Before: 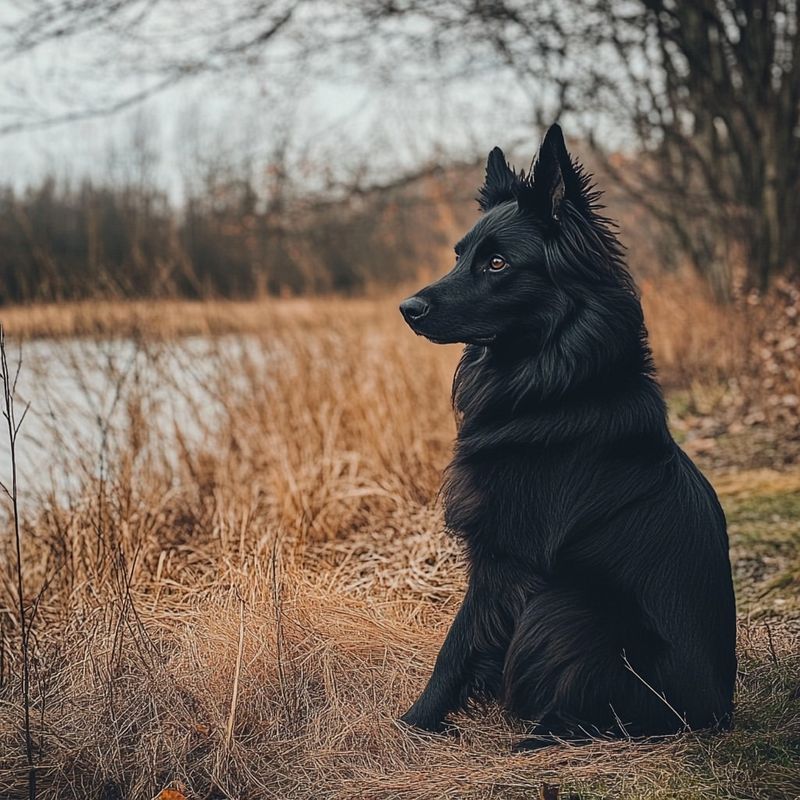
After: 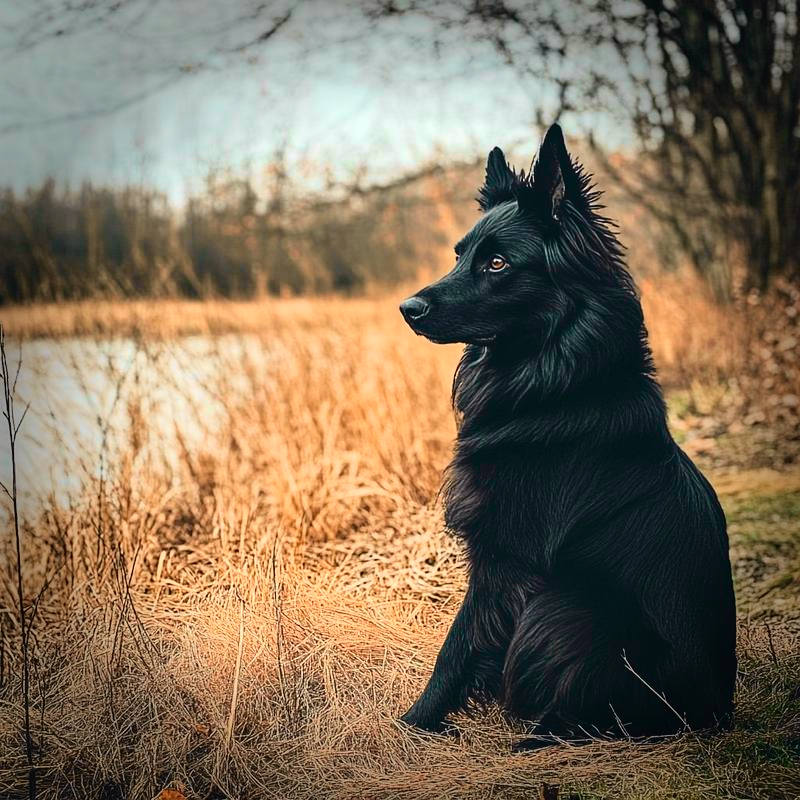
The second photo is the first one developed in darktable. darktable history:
tone curve: curves: ch0 [(0, 0.014) (0.17, 0.099) (0.392, 0.438) (0.725, 0.828) (0.872, 0.918) (1, 0.981)]; ch1 [(0, 0) (0.402, 0.36) (0.488, 0.466) (0.5, 0.499) (0.515, 0.515) (0.574, 0.595) (0.619, 0.65) (0.701, 0.725) (1, 1)]; ch2 [(0, 0) (0.432, 0.422) (0.486, 0.49) (0.503, 0.503) (0.523, 0.554) (0.562, 0.606) (0.644, 0.694) (0.717, 0.753) (1, 0.991)], color space Lab, independent channels, preserve colors none
vignetting: fall-off start 68.81%, fall-off radius 30.65%, brightness -0.638, saturation -0.008, width/height ratio 0.985, shape 0.852
exposure: black level correction -0.002, exposure 0.533 EV, compensate highlight preservation false
